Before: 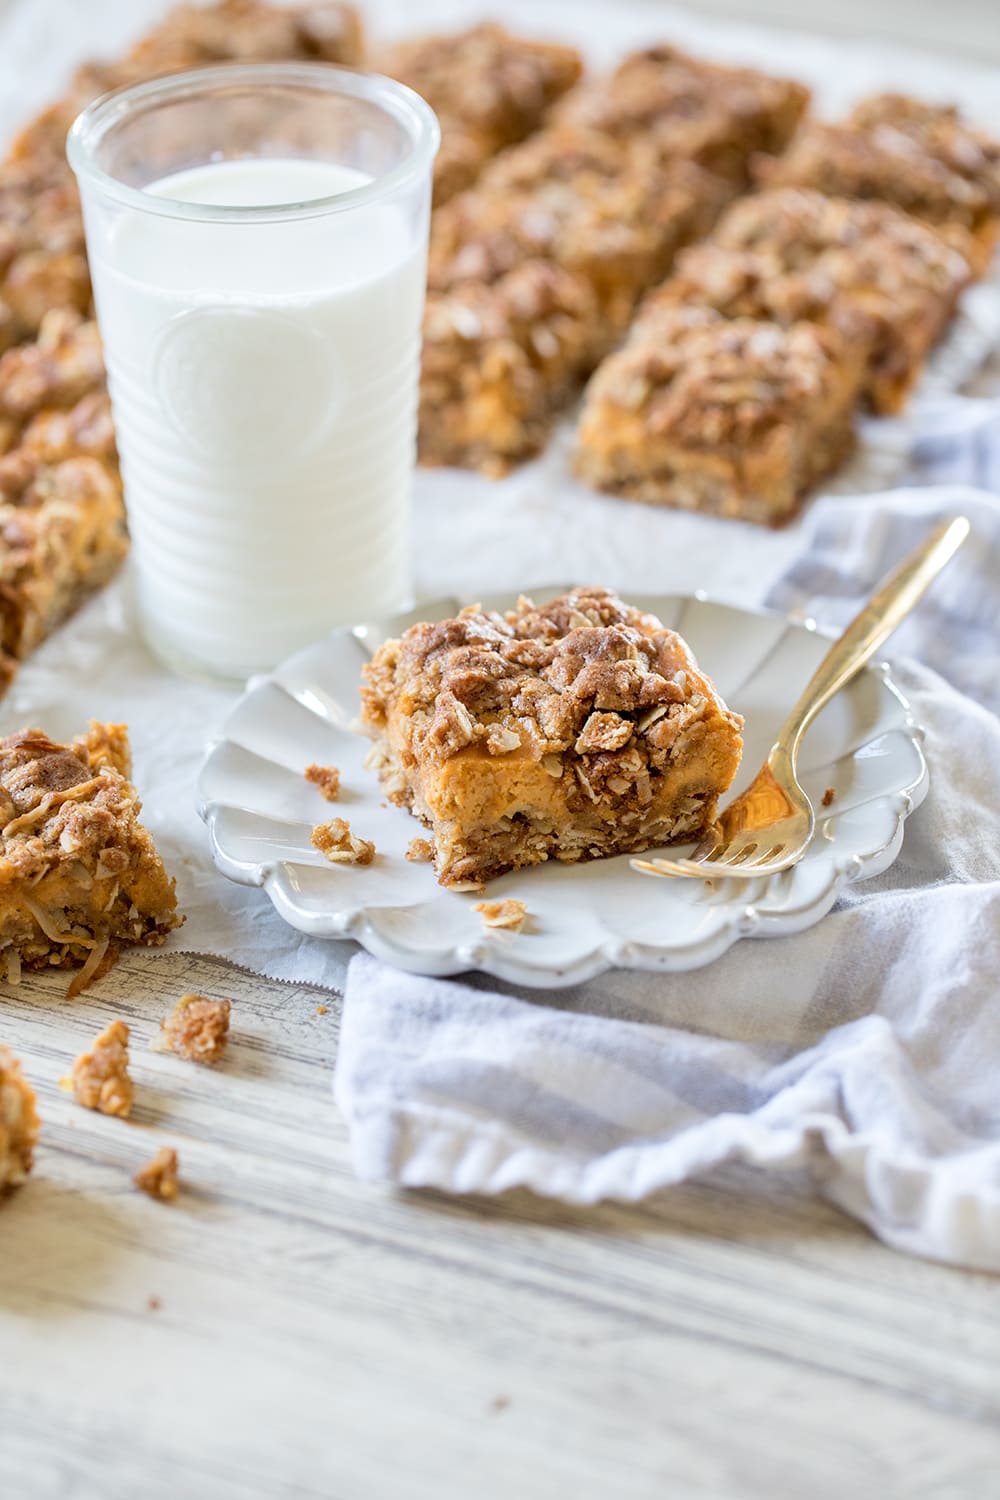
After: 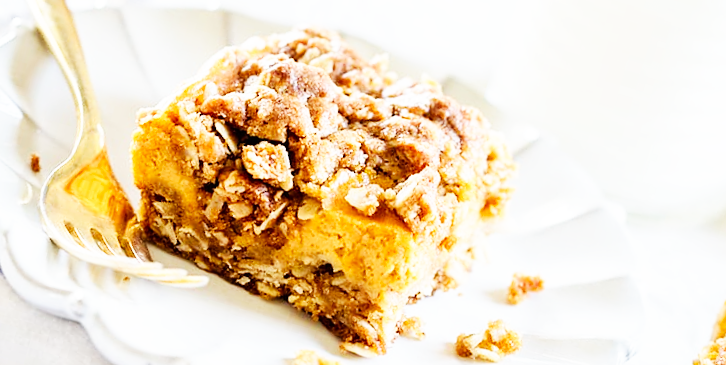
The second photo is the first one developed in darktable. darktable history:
base curve: curves: ch0 [(0, 0) (0.007, 0.004) (0.027, 0.03) (0.046, 0.07) (0.207, 0.54) (0.442, 0.872) (0.673, 0.972) (1, 1)], preserve colors none
crop and rotate: angle 16.12°, top 30.835%, bottom 35.653%
